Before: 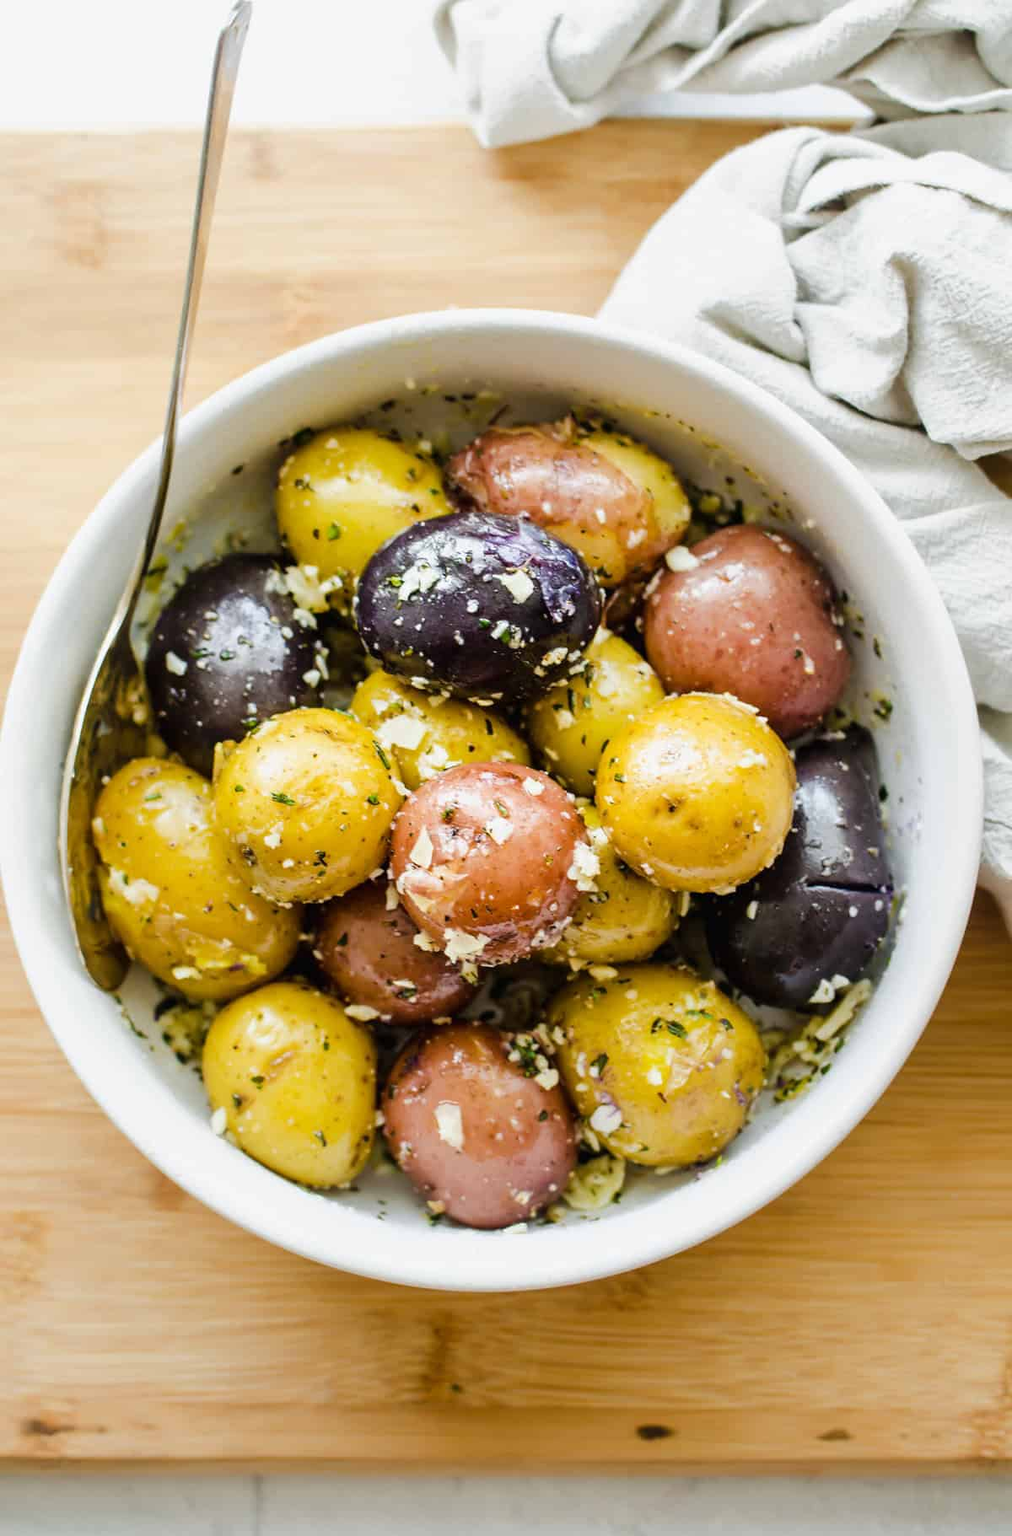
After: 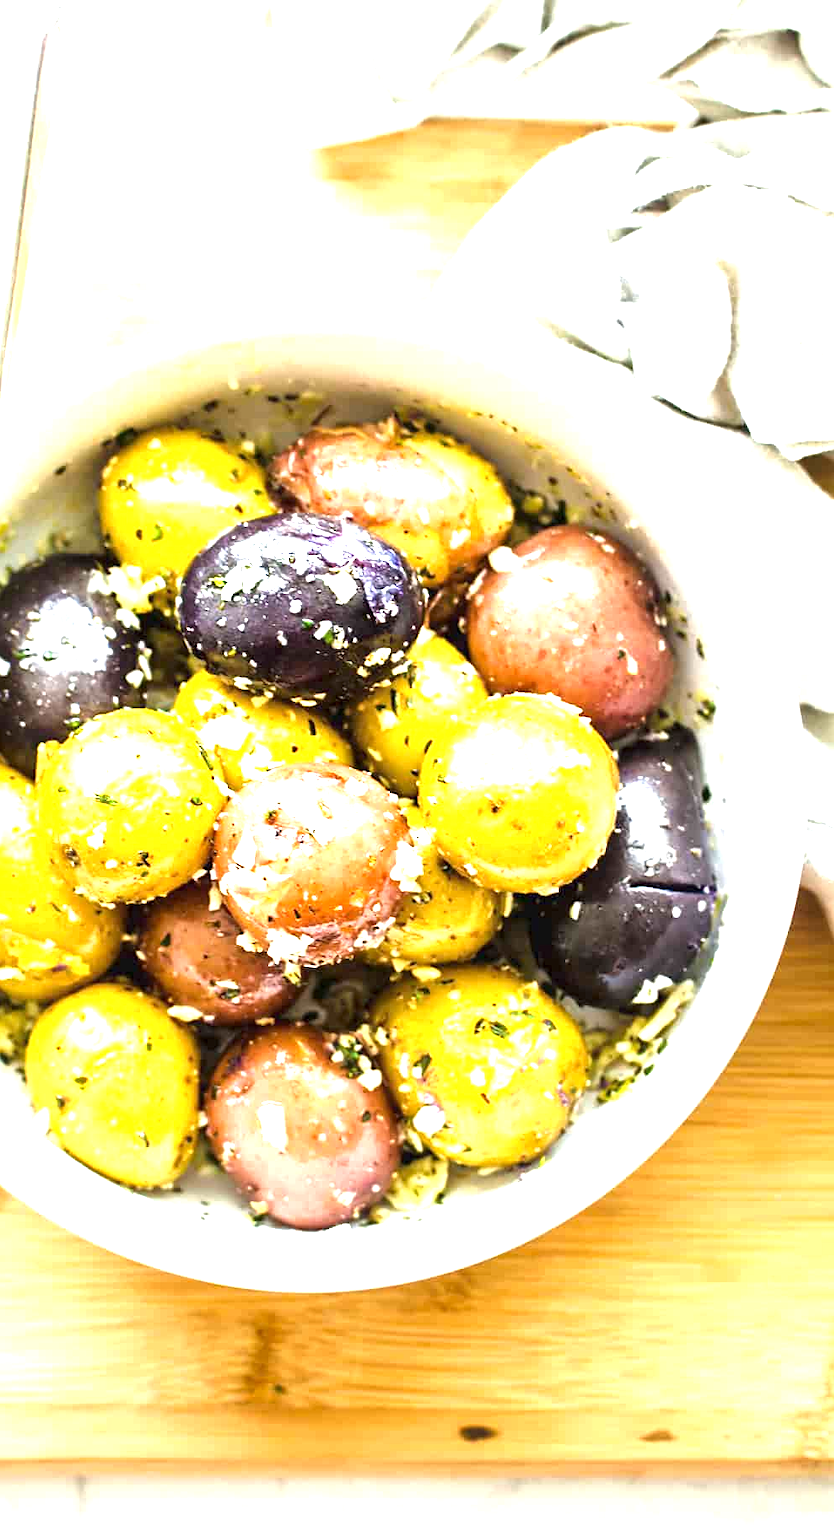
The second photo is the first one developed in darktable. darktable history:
sharpen: amount 0.2
crop: left 17.582%, bottom 0.031%
exposure: black level correction 0, exposure 1.6 EV, compensate exposure bias true, compensate highlight preservation false
local contrast: mode bilateral grid, contrast 20, coarseness 50, detail 120%, midtone range 0.2
